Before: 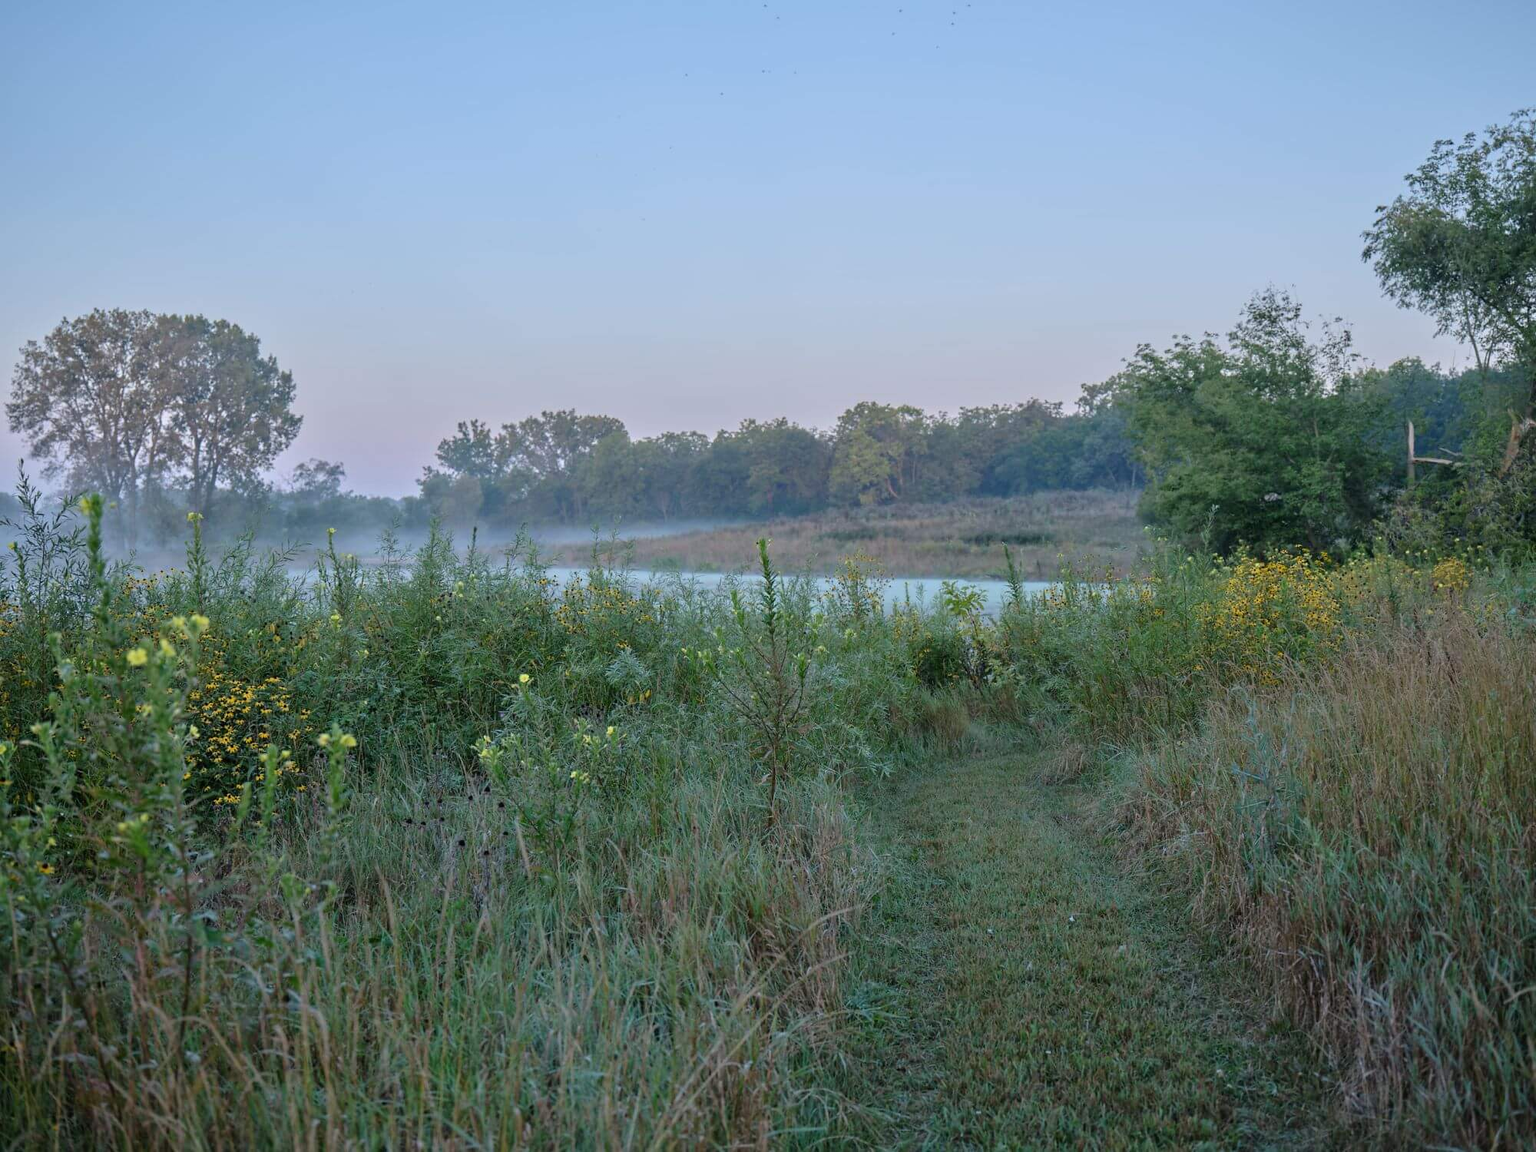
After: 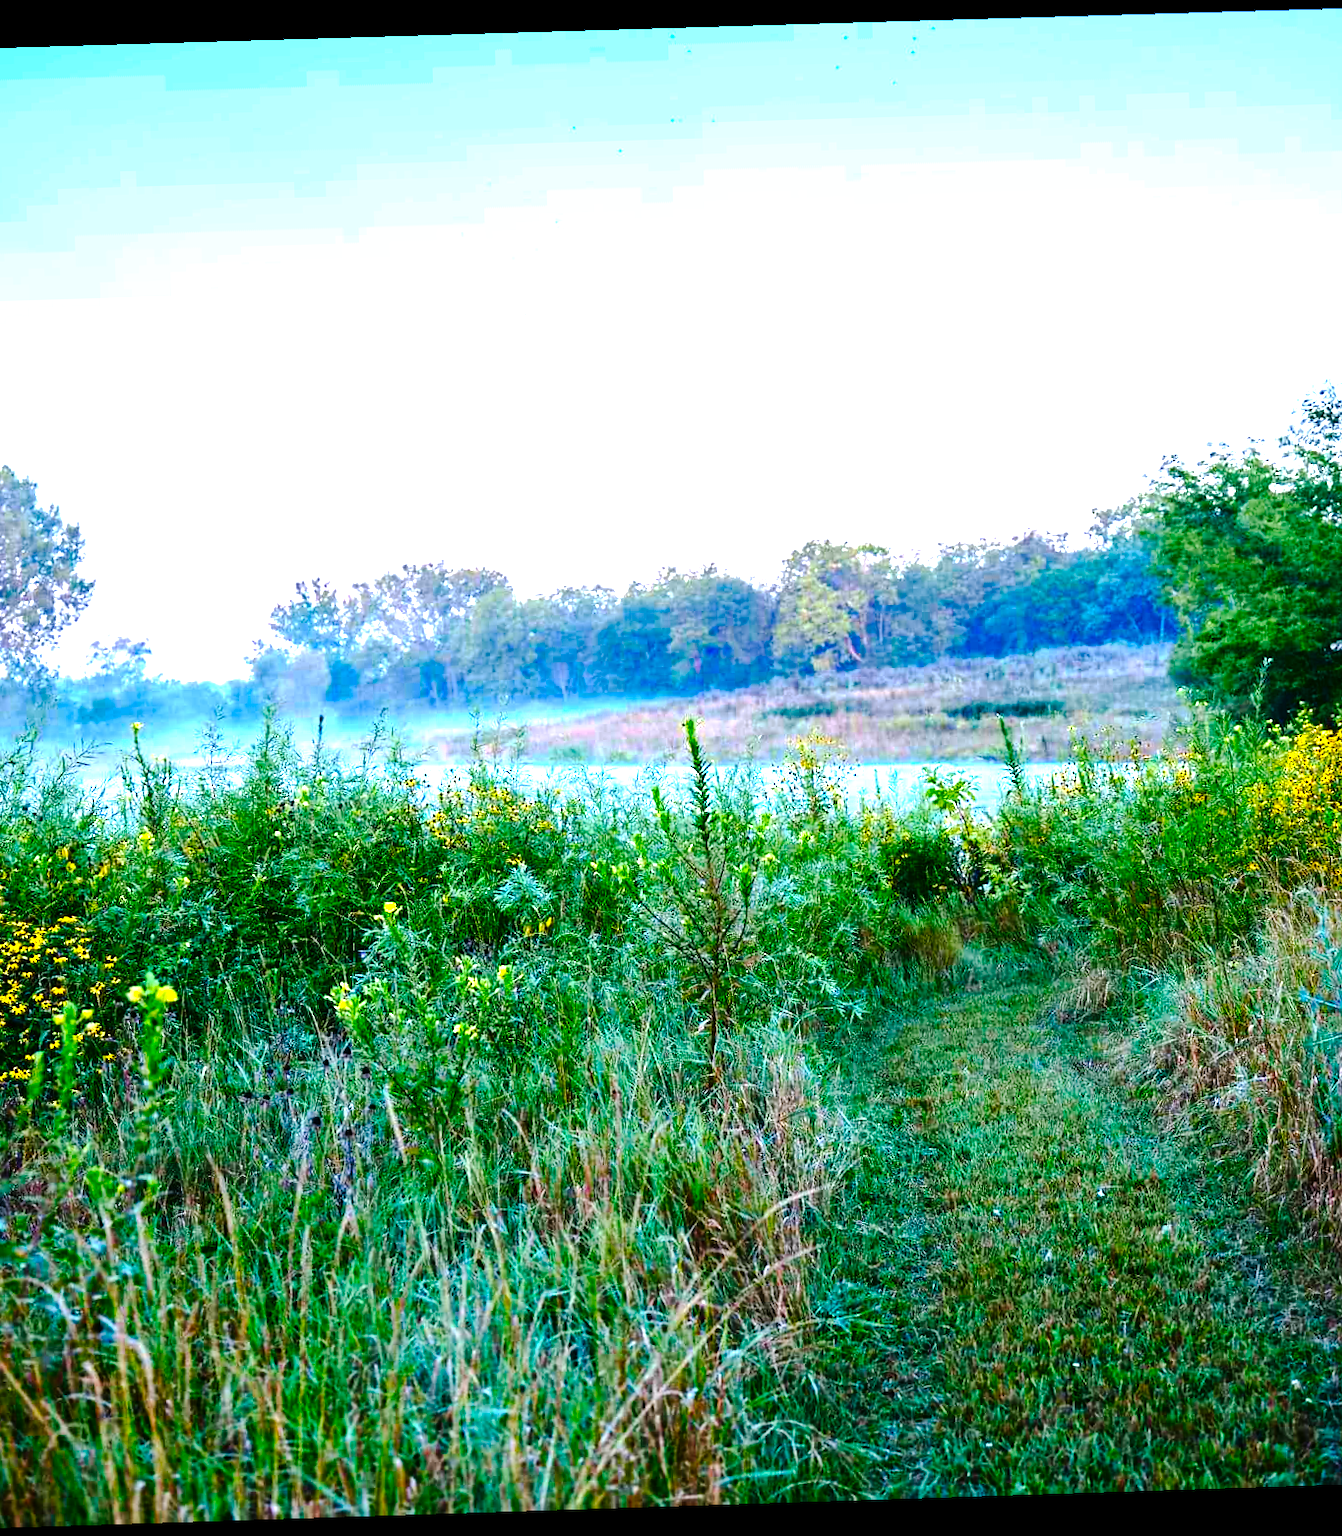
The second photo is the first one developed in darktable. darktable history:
tone curve: curves: ch0 [(0, 0) (0.003, 0.008) (0.011, 0.011) (0.025, 0.014) (0.044, 0.021) (0.069, 0.029) (0.1, 0.042) (0.136, 0.06) (0.177, 0.09) (0.224, 0.126) (0.277, 0.177) (0.335, 0.243) (0.399, 0.31) (0.468, 0.388) (0.543, 0.484) (0.623, 0.585) (0.709, 0.683) (0.801, 0.775) (0.898, 0.873) (1, 1)], preserve colors none
exposure: black level correction 0, exposure 1.45 EV, compensate exposure bias true, compensate highlight preservation false
contrast brightness saturation: contrast 0.13, brightness -0.24, saturation 0.14
color balance rgb: linear chroma grading › shadows 10%, linear chroma grading › highlights 10%, linear chroma grading › global chroma 15%, linear chroma grading › mid-tones 15%, perceptual saturation grading › global saturation 40%, perceptual saturation grading › highlights -25%, perceptual saturation grading › mid-tones 35%, perceptual saturation grading › shadows 35%, perceptual brilliance grading › global brilliance 11.29%, global vibrance 11.29%
white balance: red 1.009, blue 1.027
crop and rotate: left 15.446%, right 17.836%
rotate and perspective: rotation -1.77°, lens shift (horizontal) 0.004, automatic cropping off
